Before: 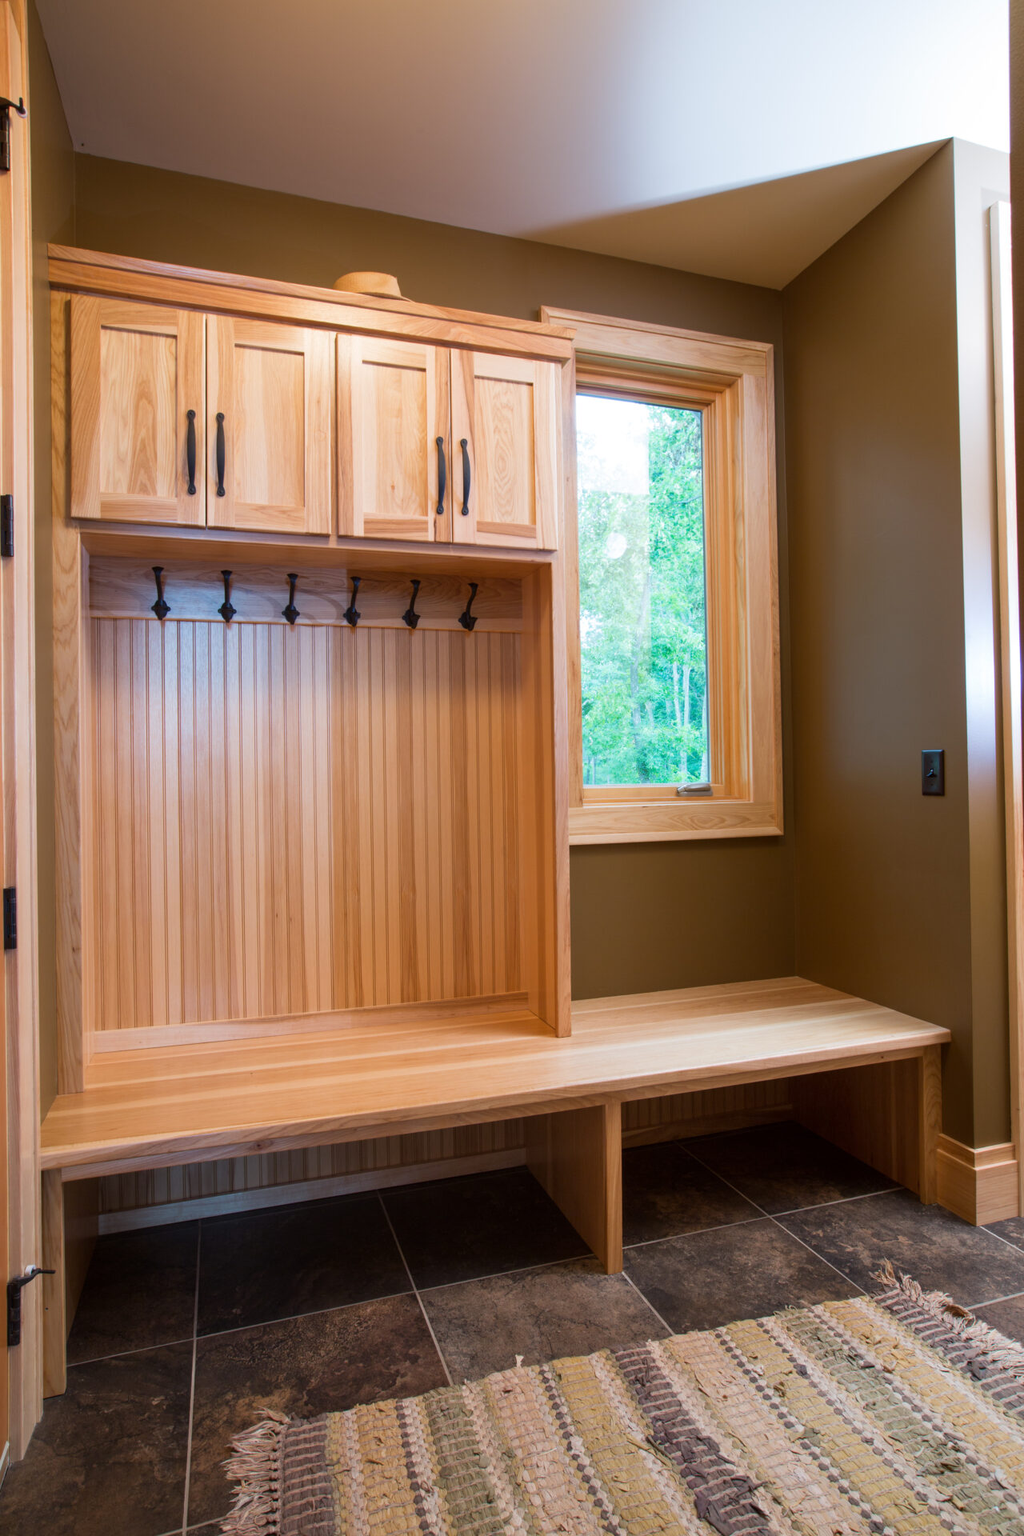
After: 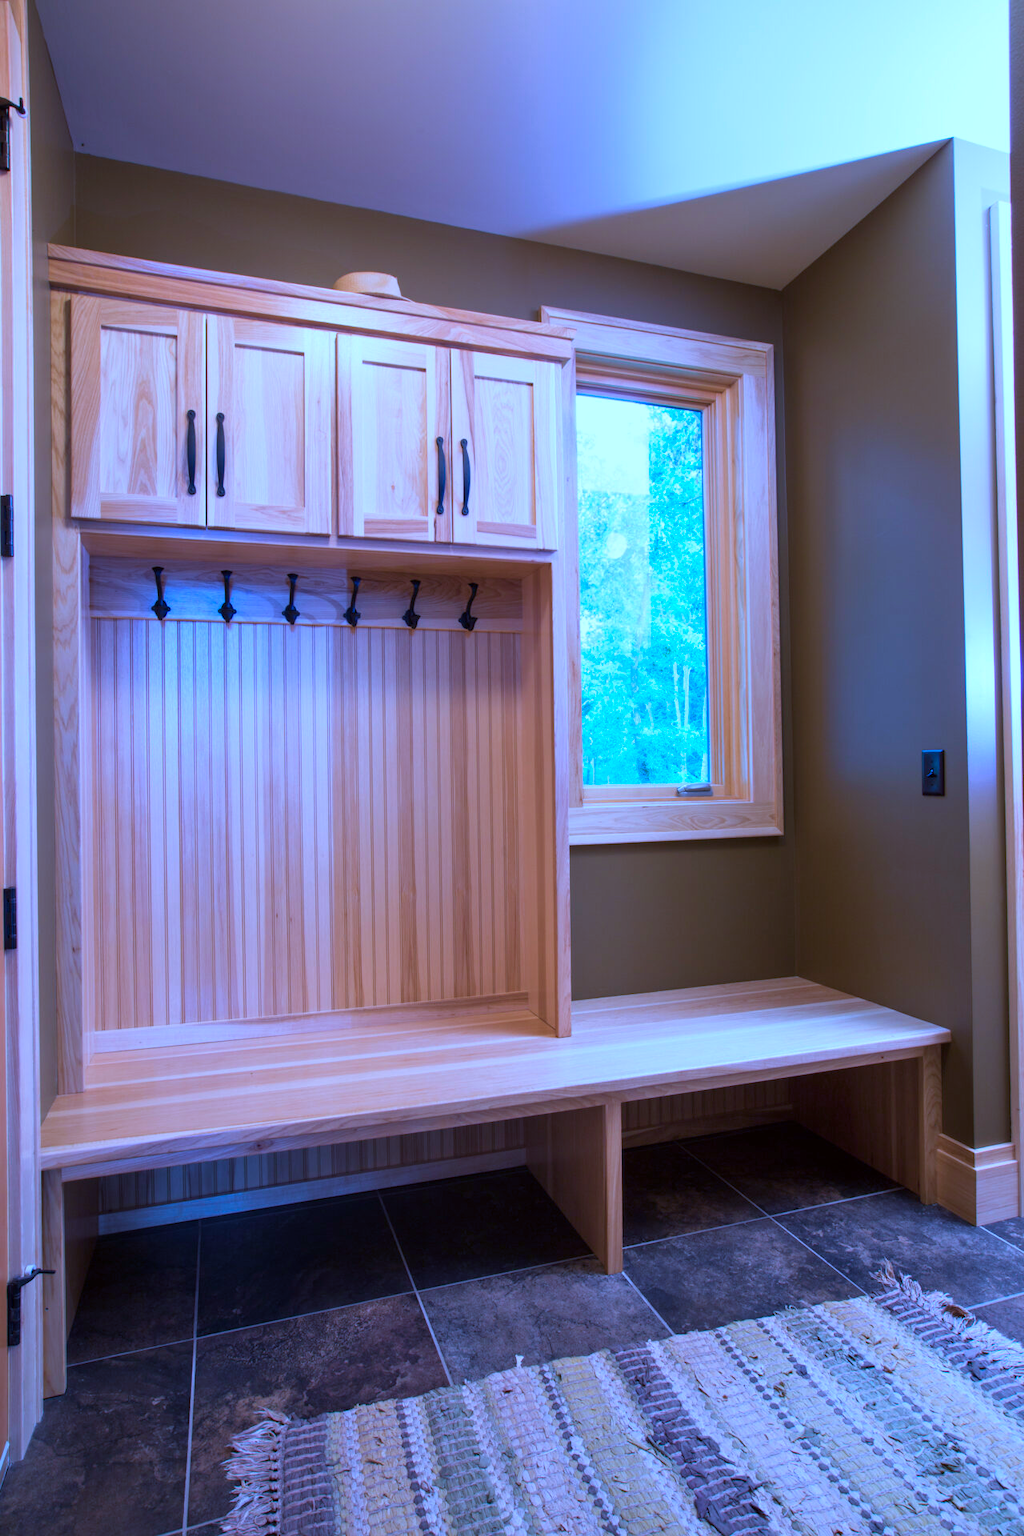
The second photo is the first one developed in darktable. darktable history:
color calibration: illuminant custom, x 0.459, y 0.429, temperature 2608.86 K
velvia: on, module defaults
contrast equalizer: octaves 7, y [[0.5, 0.488, 0.462, 0.461, 0.491, 0.5], [0.5 ×6], [0.5 ×6], [0 ×6], [0 ×6]], mix -0.313
